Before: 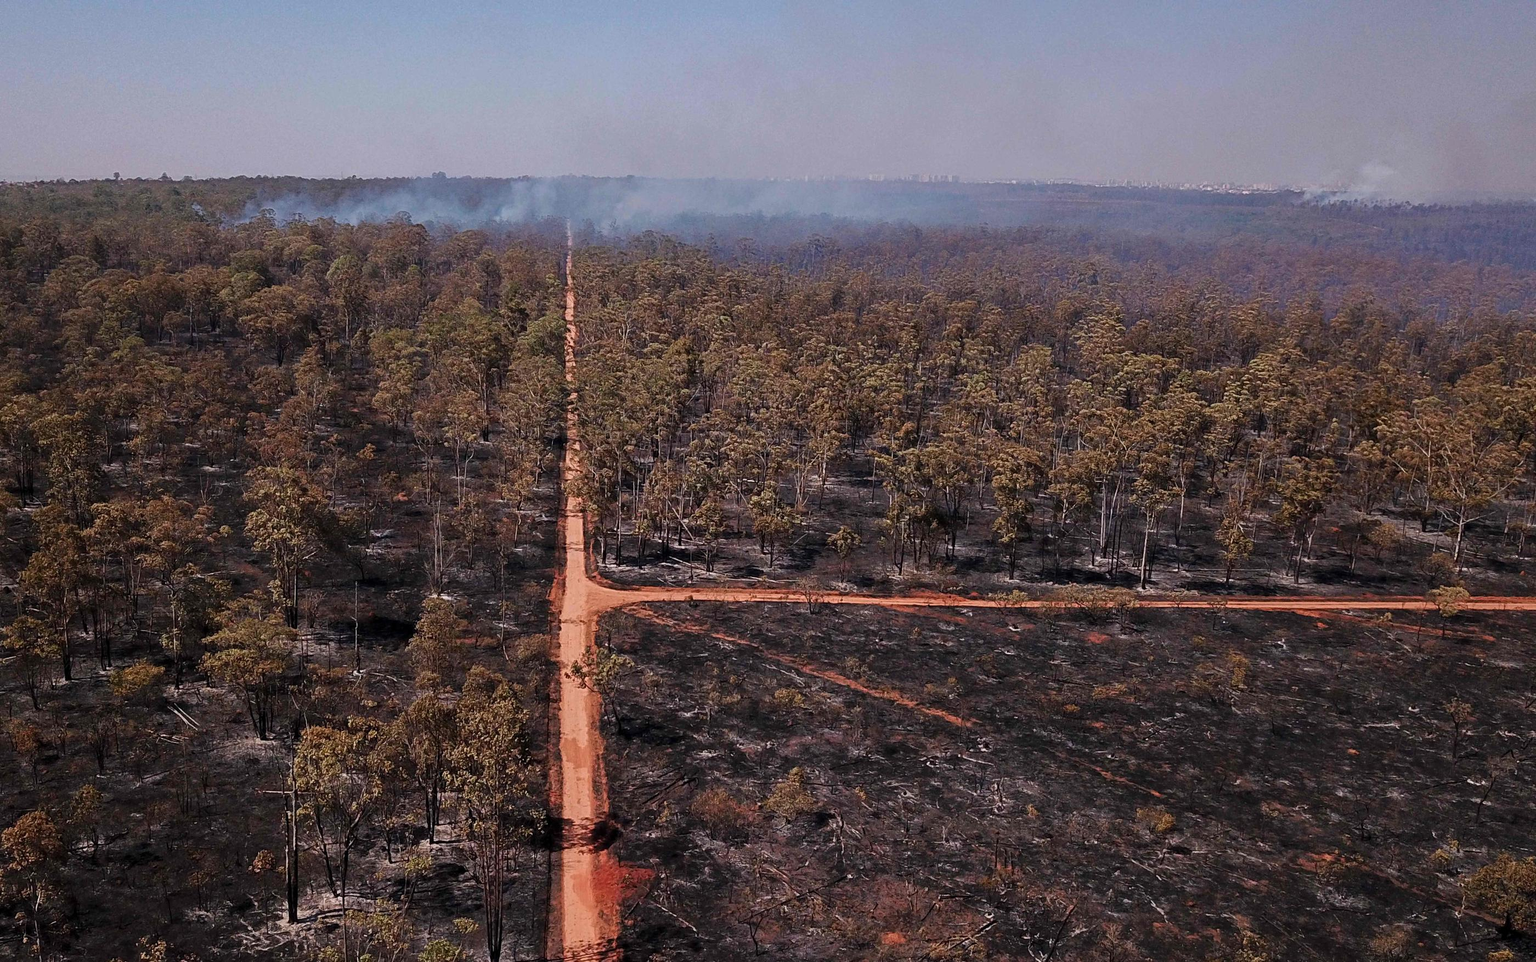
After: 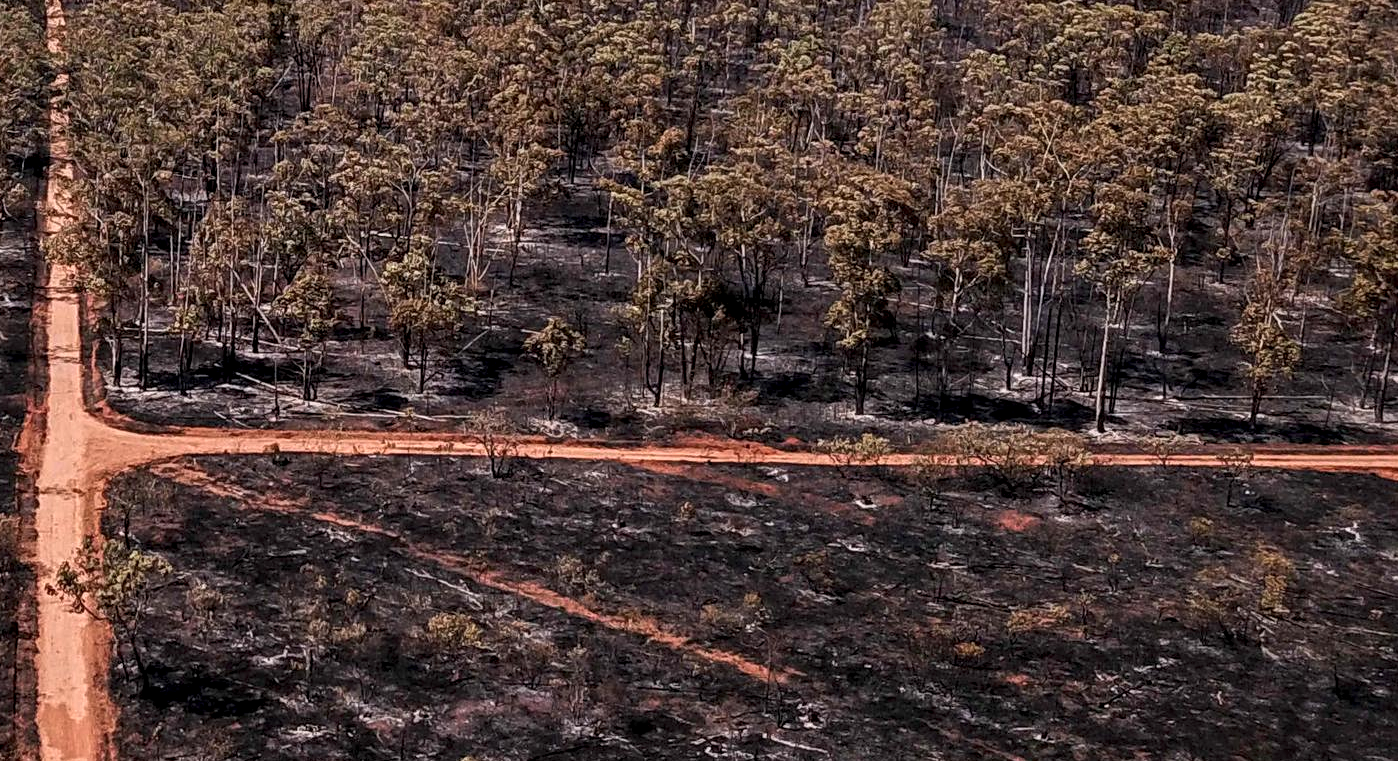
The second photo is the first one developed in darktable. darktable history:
local contrast: detail 150%
crop: left 35.171%, top 36.623%, right 14.894%, bottom 19.963%
